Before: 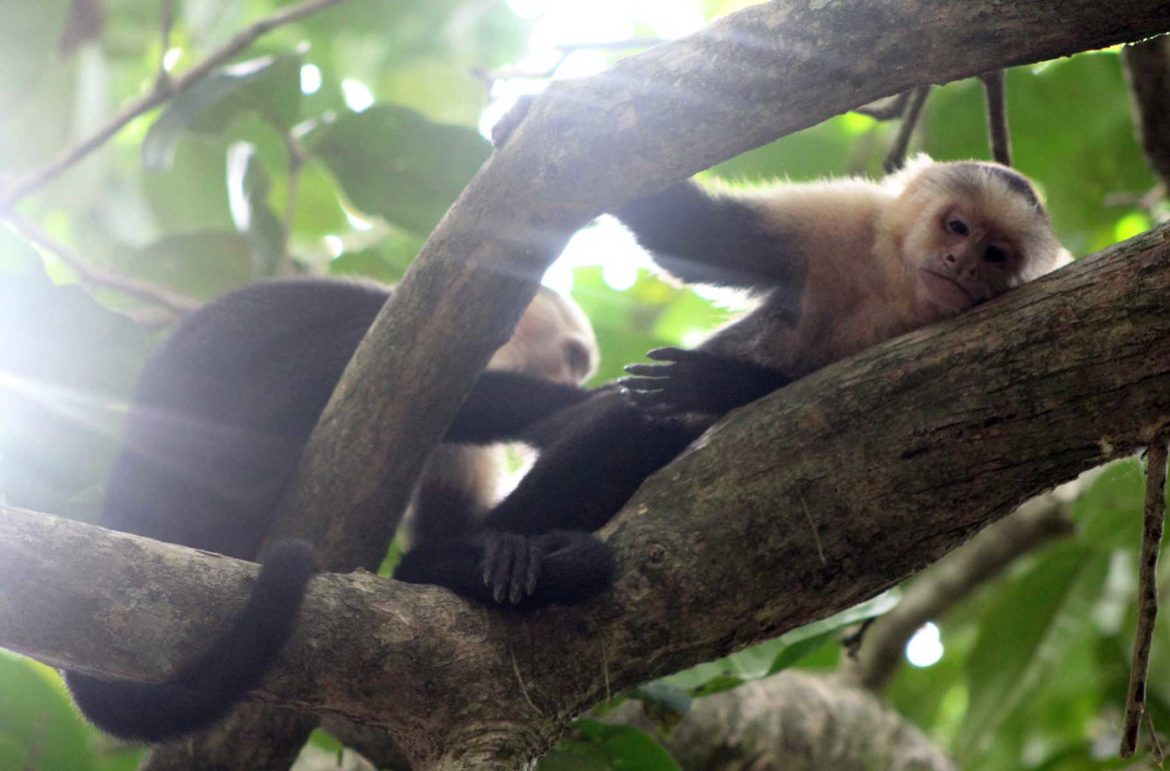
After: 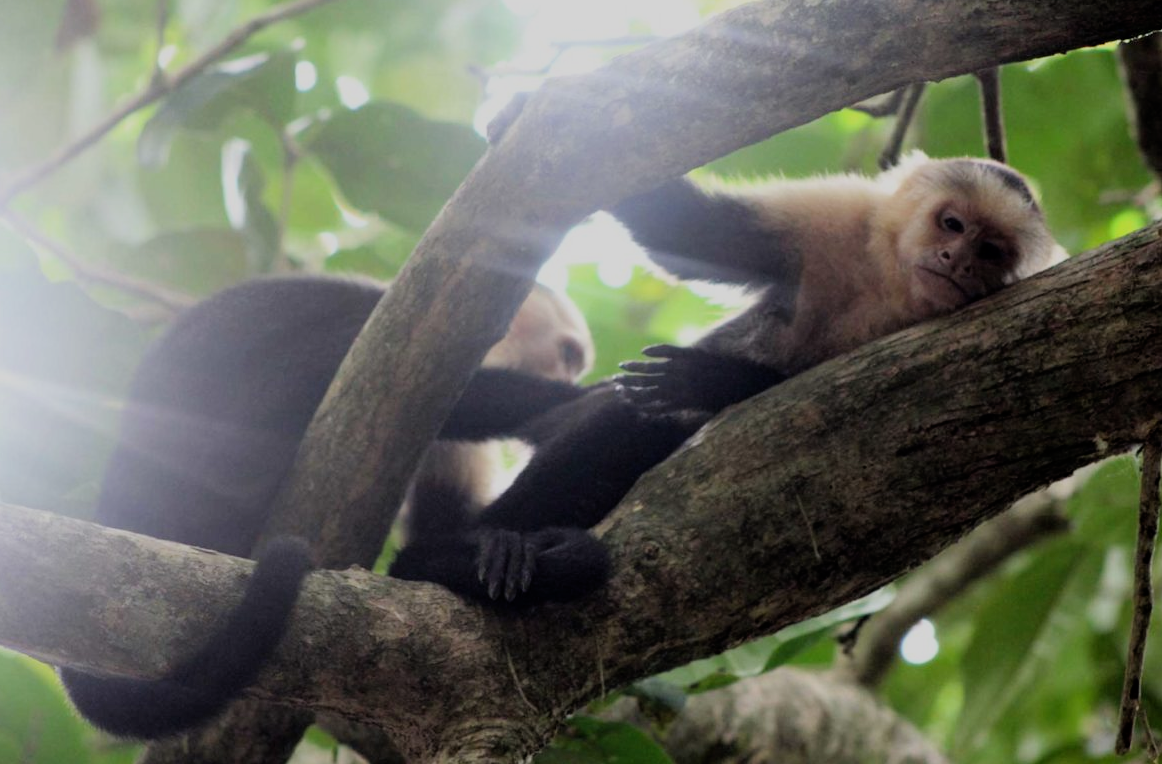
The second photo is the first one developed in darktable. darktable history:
crop: left 0.434%, top 0.485%, right 0.244%, bottom 0.386%
filmic rgb: black relative exposure -7.65 EV, white relative exposure 4.56 EV, hardness 3.61
